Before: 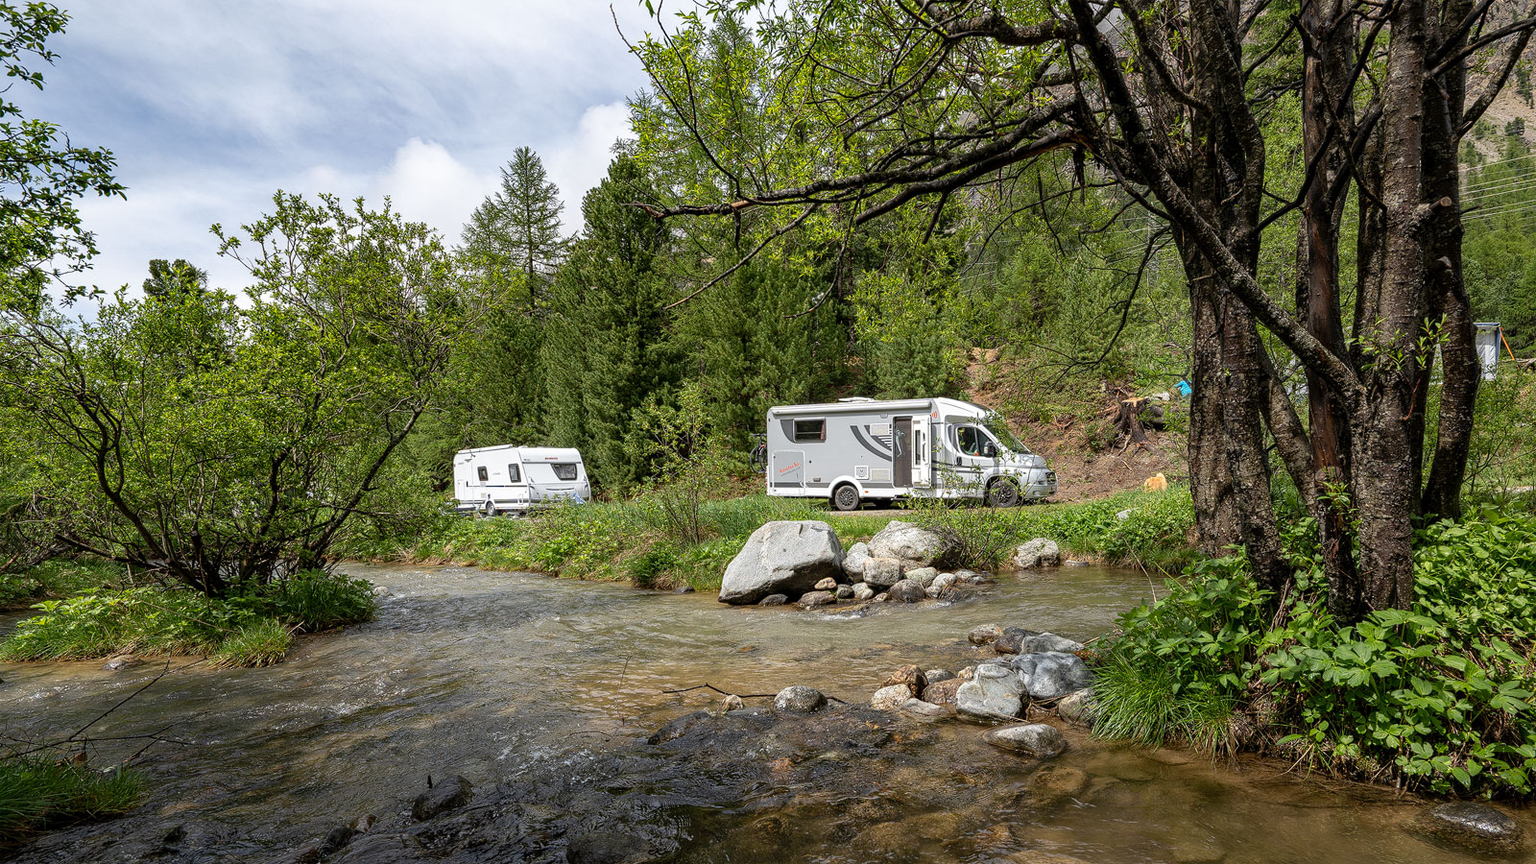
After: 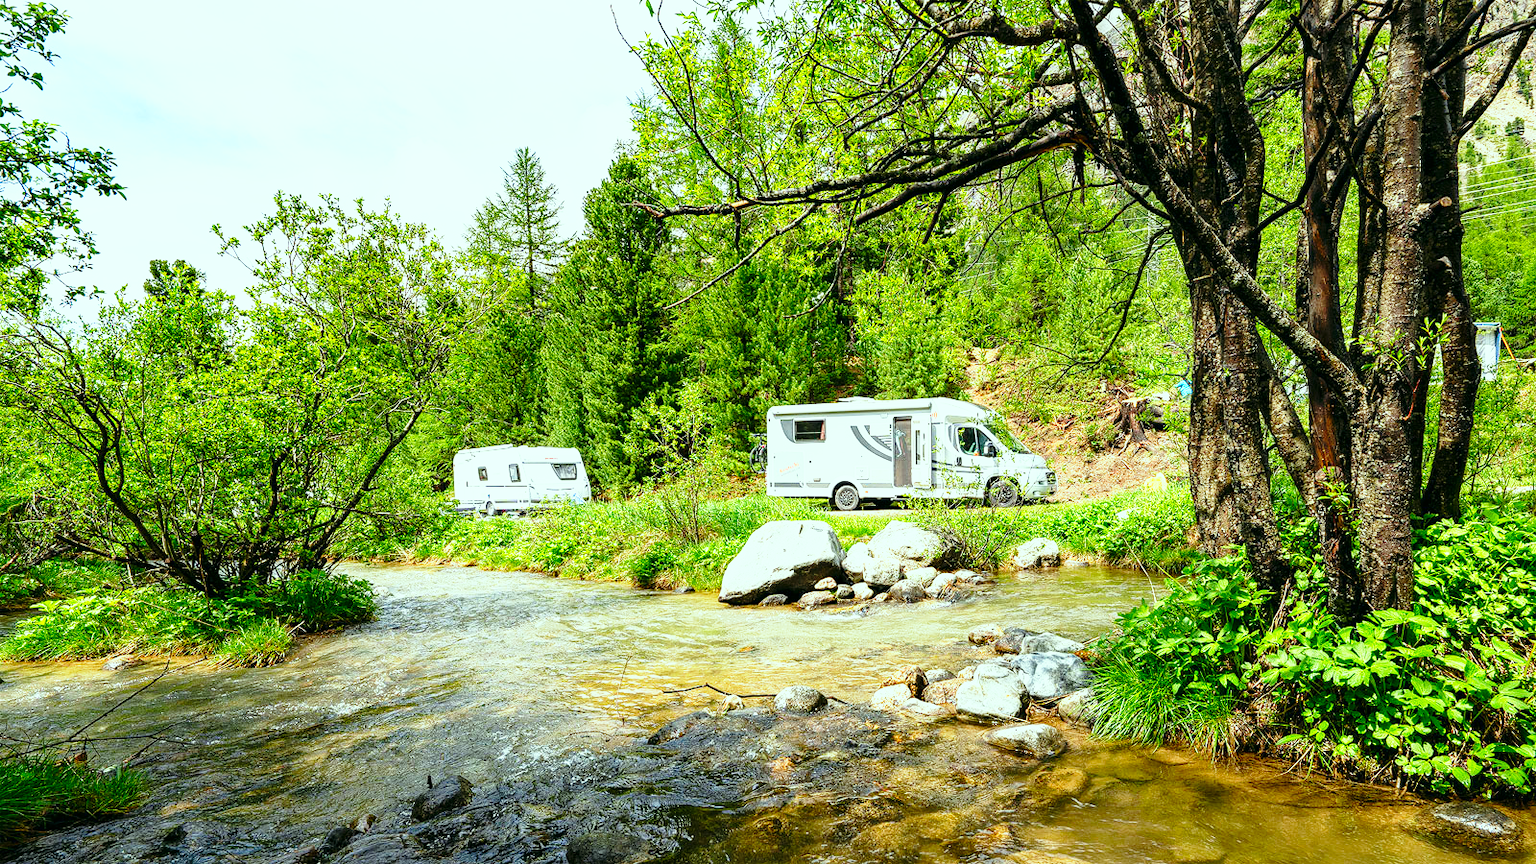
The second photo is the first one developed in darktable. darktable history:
exposure: exposure 0.496 EV, compensate highlight preservation false
base curve: curves: ch0 [(0, 0) (0.026, 0.03) (0.109, 0.232) (0.351, 0.748) (0.669, 0.968) (1, 1)], preserve colors none
color correction: highlights a* -7.33, highlights b* 1.26, shadows a* -3.55, saturation 1.4
